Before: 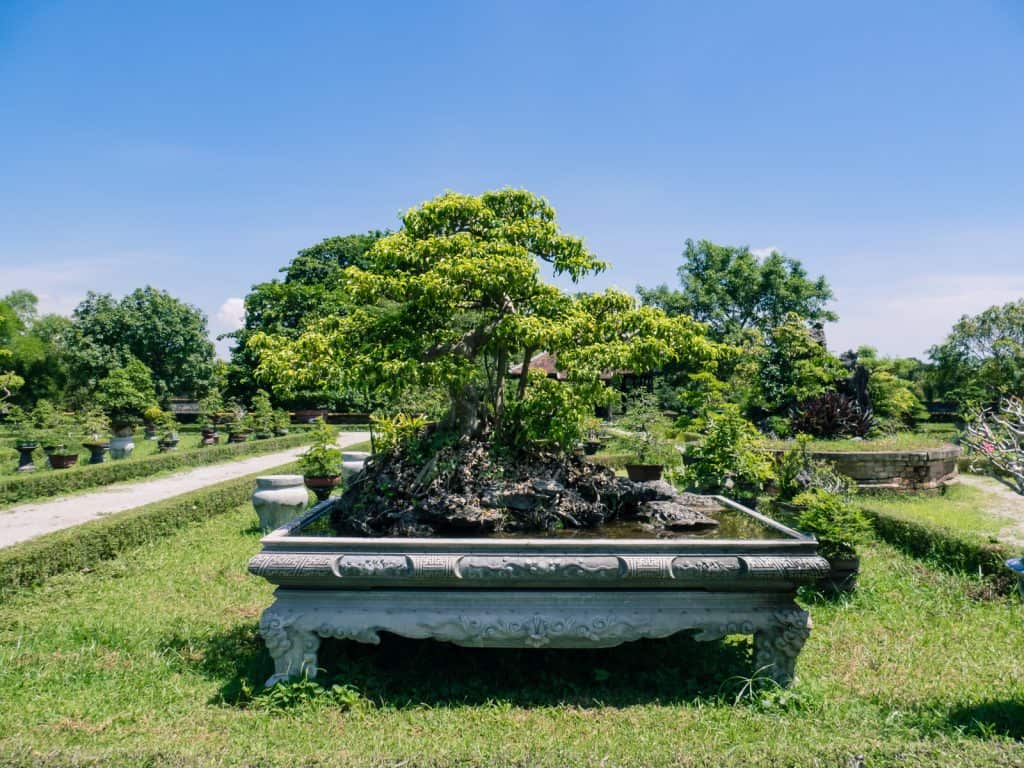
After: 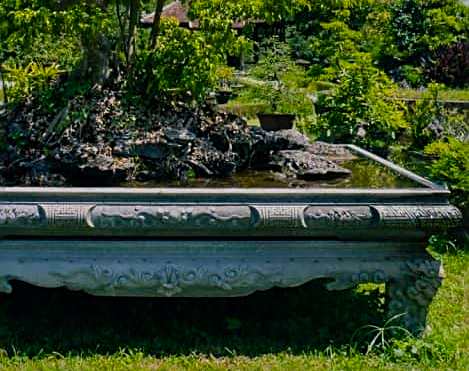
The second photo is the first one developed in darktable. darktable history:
color balance rgb: linear chroma grading › global chroma 15%, perceptual saturation grading › global saturation 30%
exposure: exposure -0.582 EV, compensate highlight preservation false
crop: left 35.976%, top 45.819%, right 18.162%, bottom 5.807%
sharpen: on, module defaults
